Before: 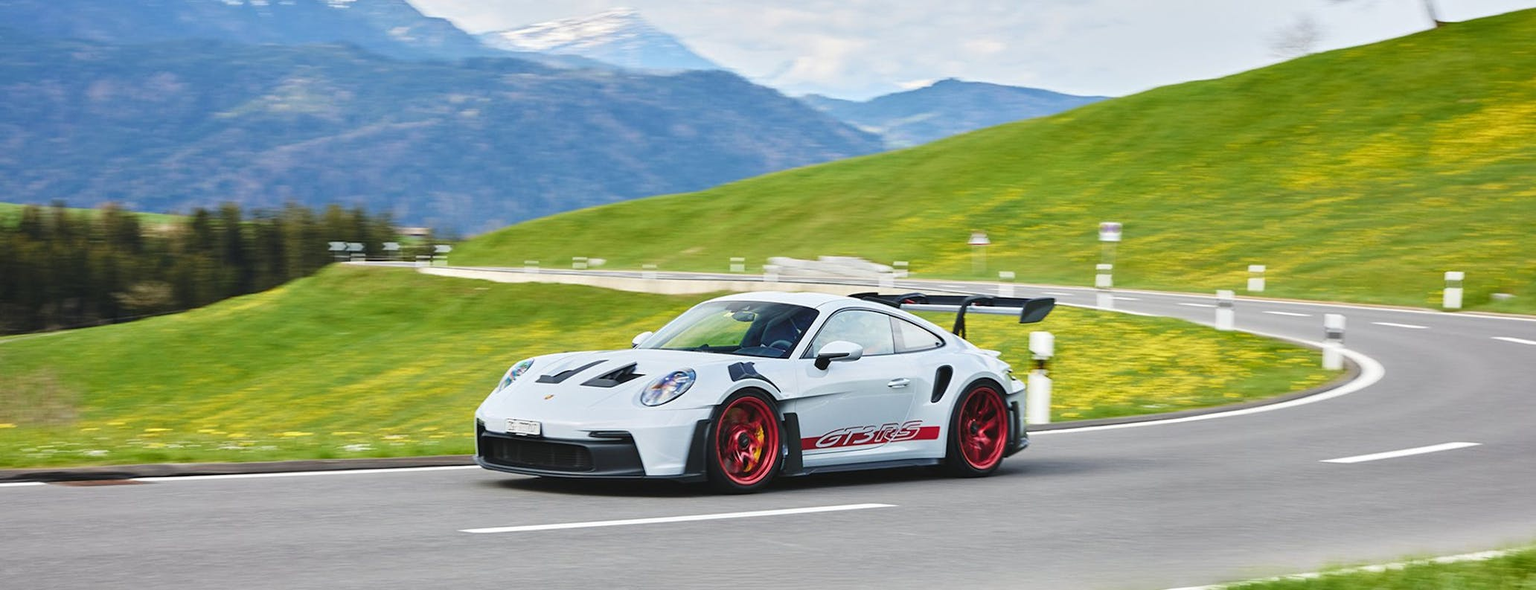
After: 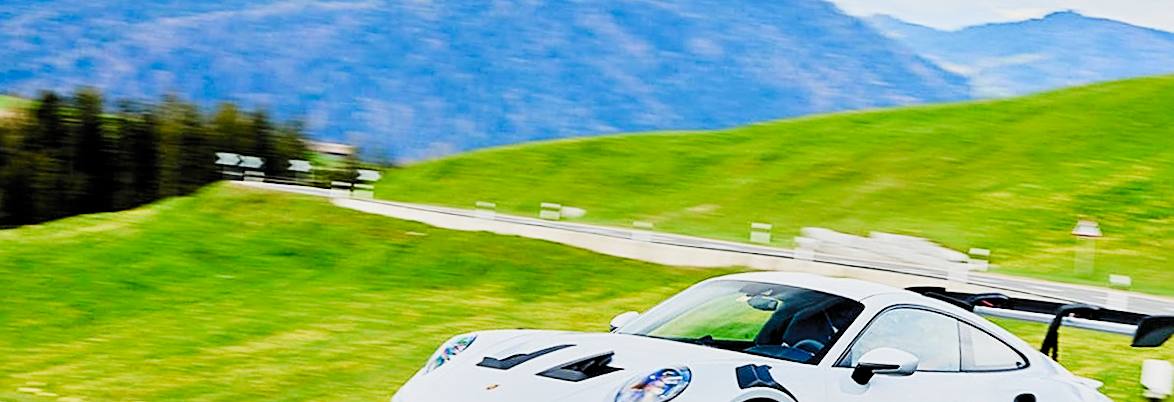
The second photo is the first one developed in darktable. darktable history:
contrast brightness saturation: contrast 0.268, brightness 0.011, saturation 0.866
sharpen: on, module defaults
crop and rotate: angle -5.28°, left 2.269%, top 6.839%, right 27.438%, bottom 30.458%
filmic rgb: black relative exposure -2.71 EV, white relative exposure 4.56 EV, hardness 1.75, contrast 1.261, preserve chrominance RGB euclidean norm (legacy), color science v4 (2020)
